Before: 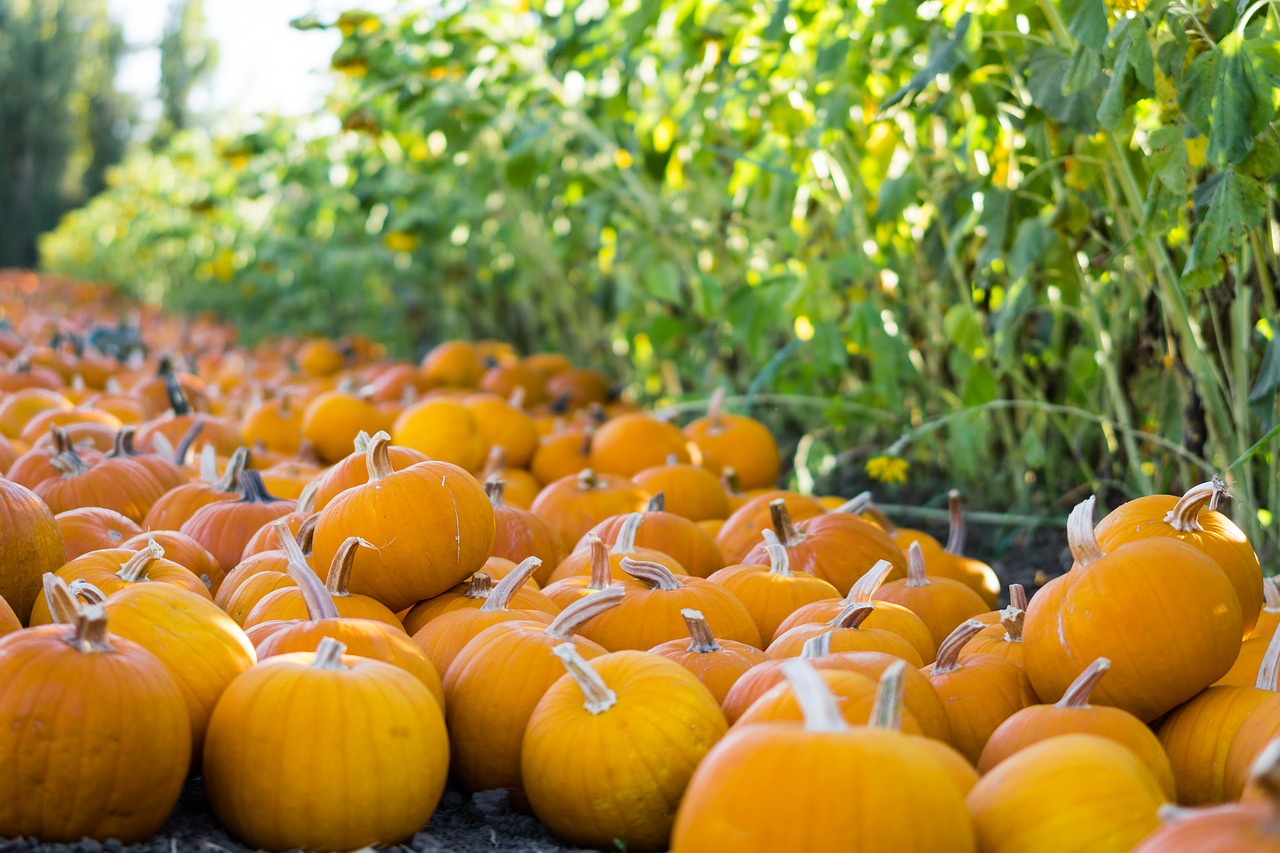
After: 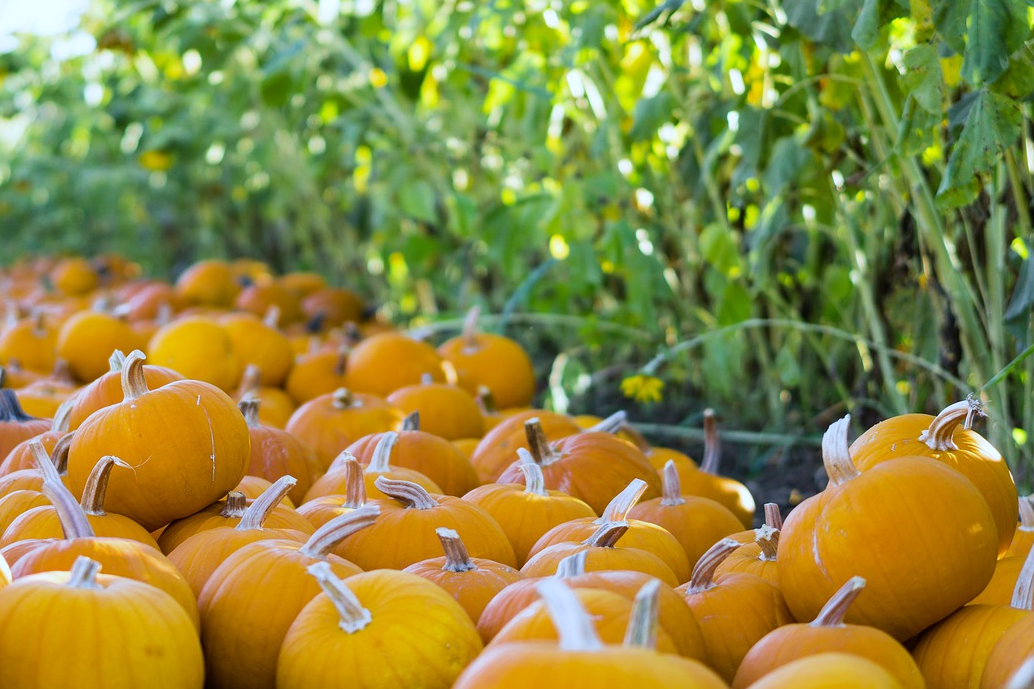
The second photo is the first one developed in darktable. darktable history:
crop: left 19.159%, top 9.58%, bottom 9.58%
rotate and perspective: crop left 0, crop top 0
white balance: red 0.931, blue 1.11
